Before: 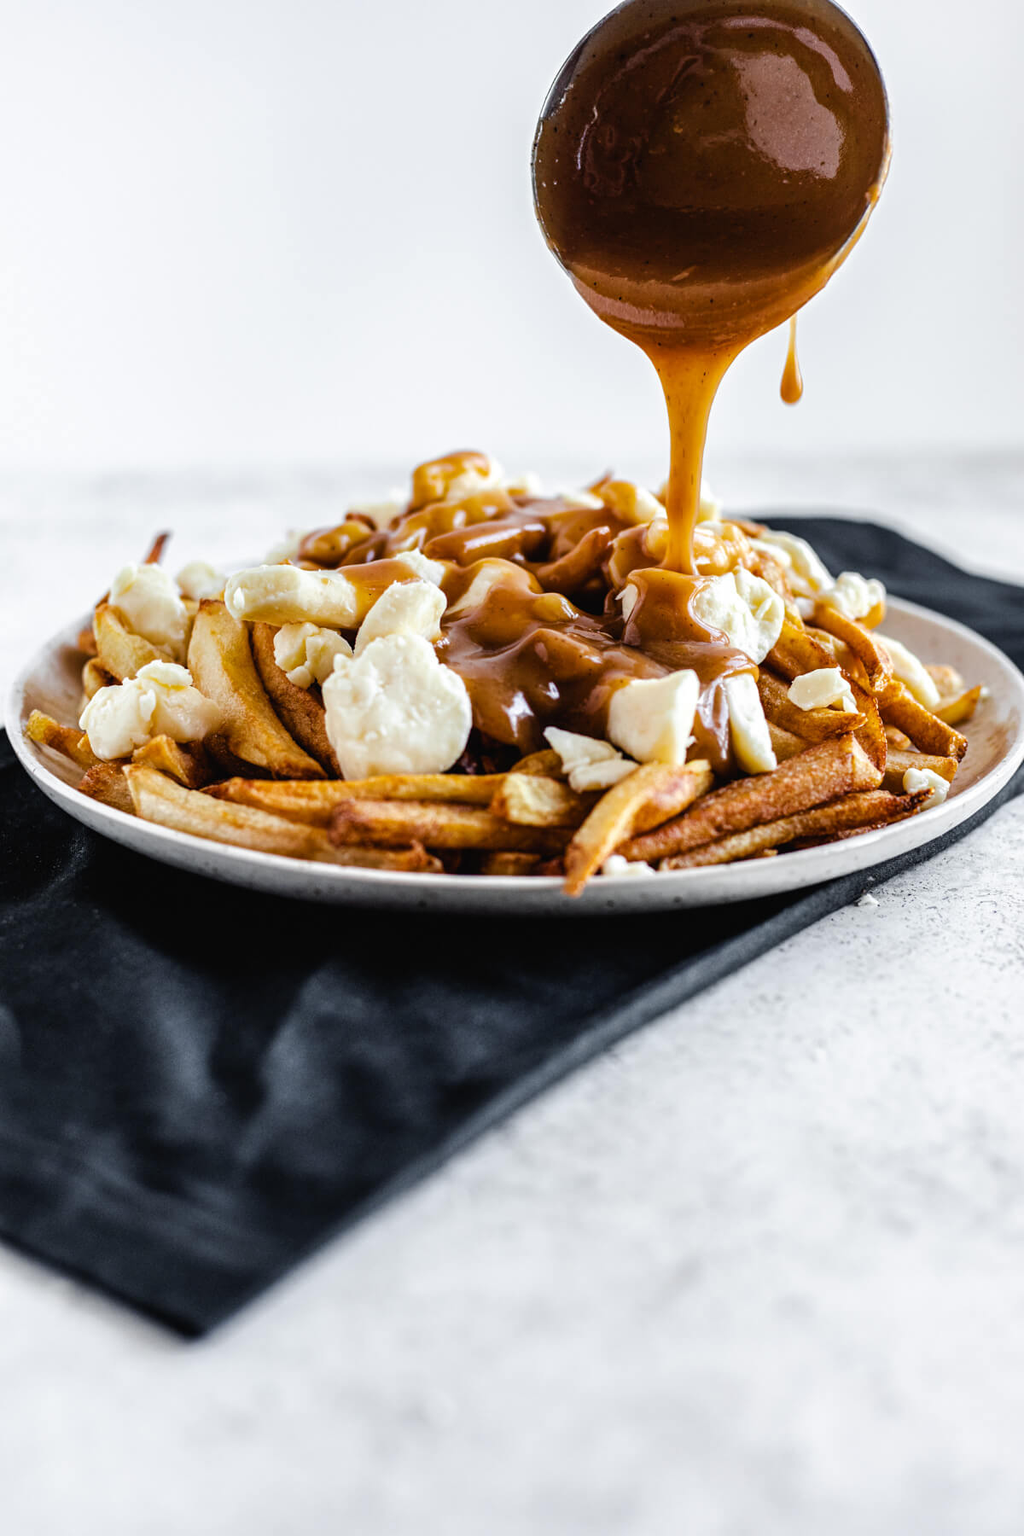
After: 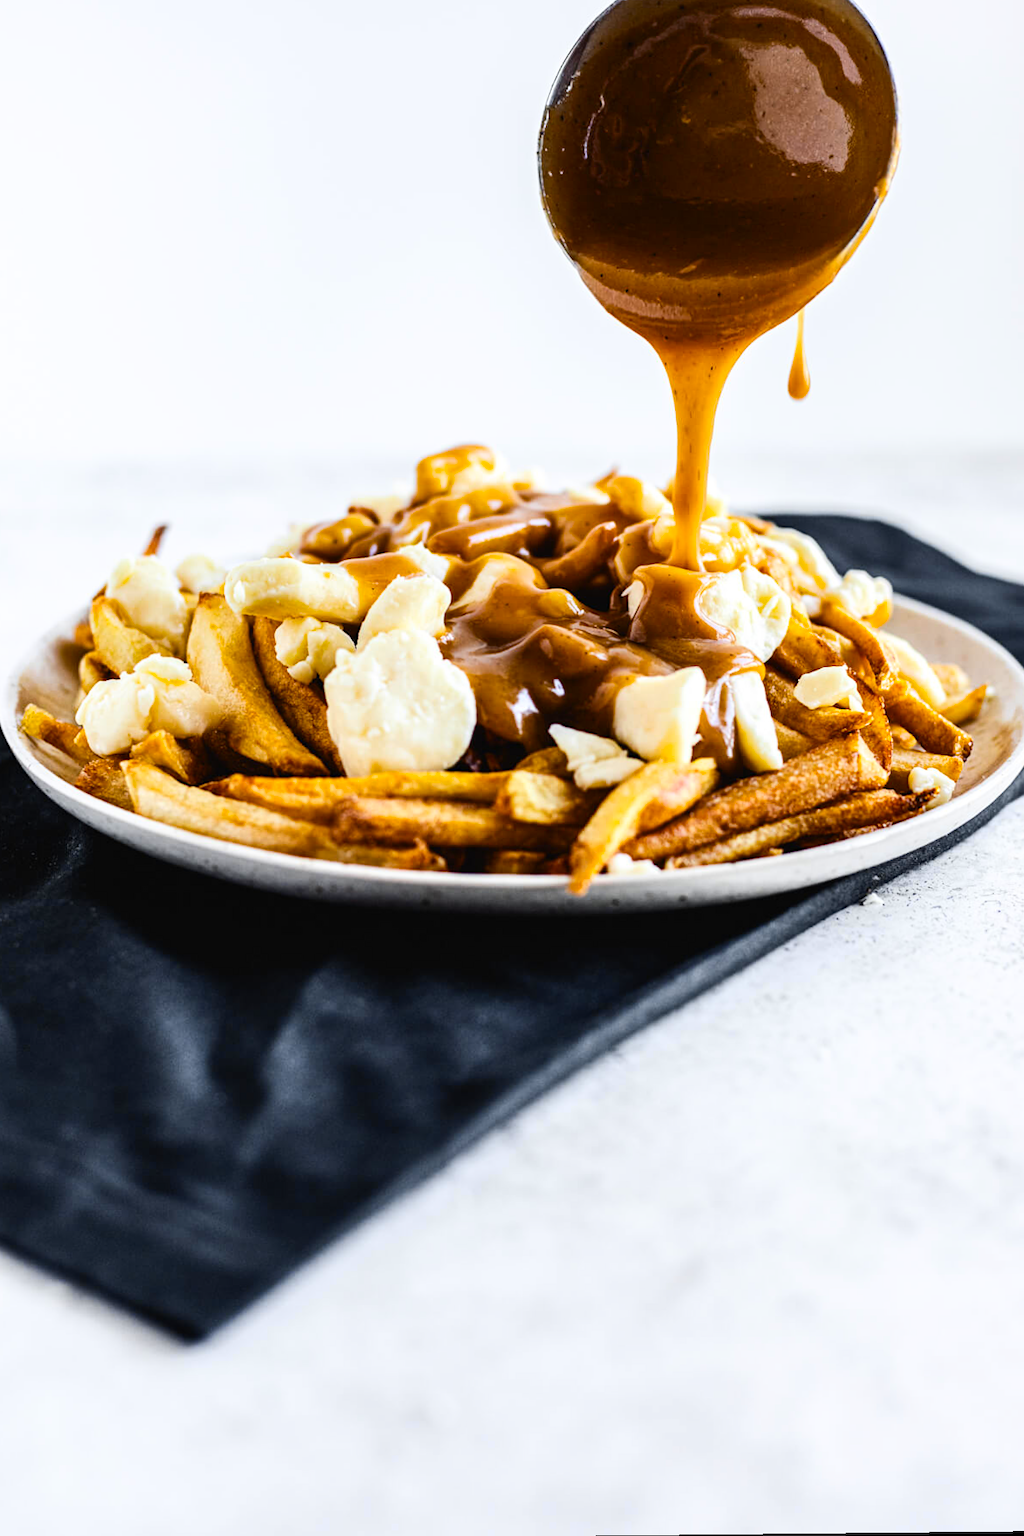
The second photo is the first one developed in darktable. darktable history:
color contrast: green-magenta contrast 0.8, blue-yellow contrast 1.1, unbound 0
rotate and perspective: rotation 0.174°, lens shift (vertical) 0.013, lens shift (horizontal) 0.019, shear 0.001, automatic cropping original format, crop left 0.007, crop right 0.991, crop top 0.016, crop bottom 0.997
contrast brightness saturation: contrast 0.23, brightness 0.1, saturation 0.29
